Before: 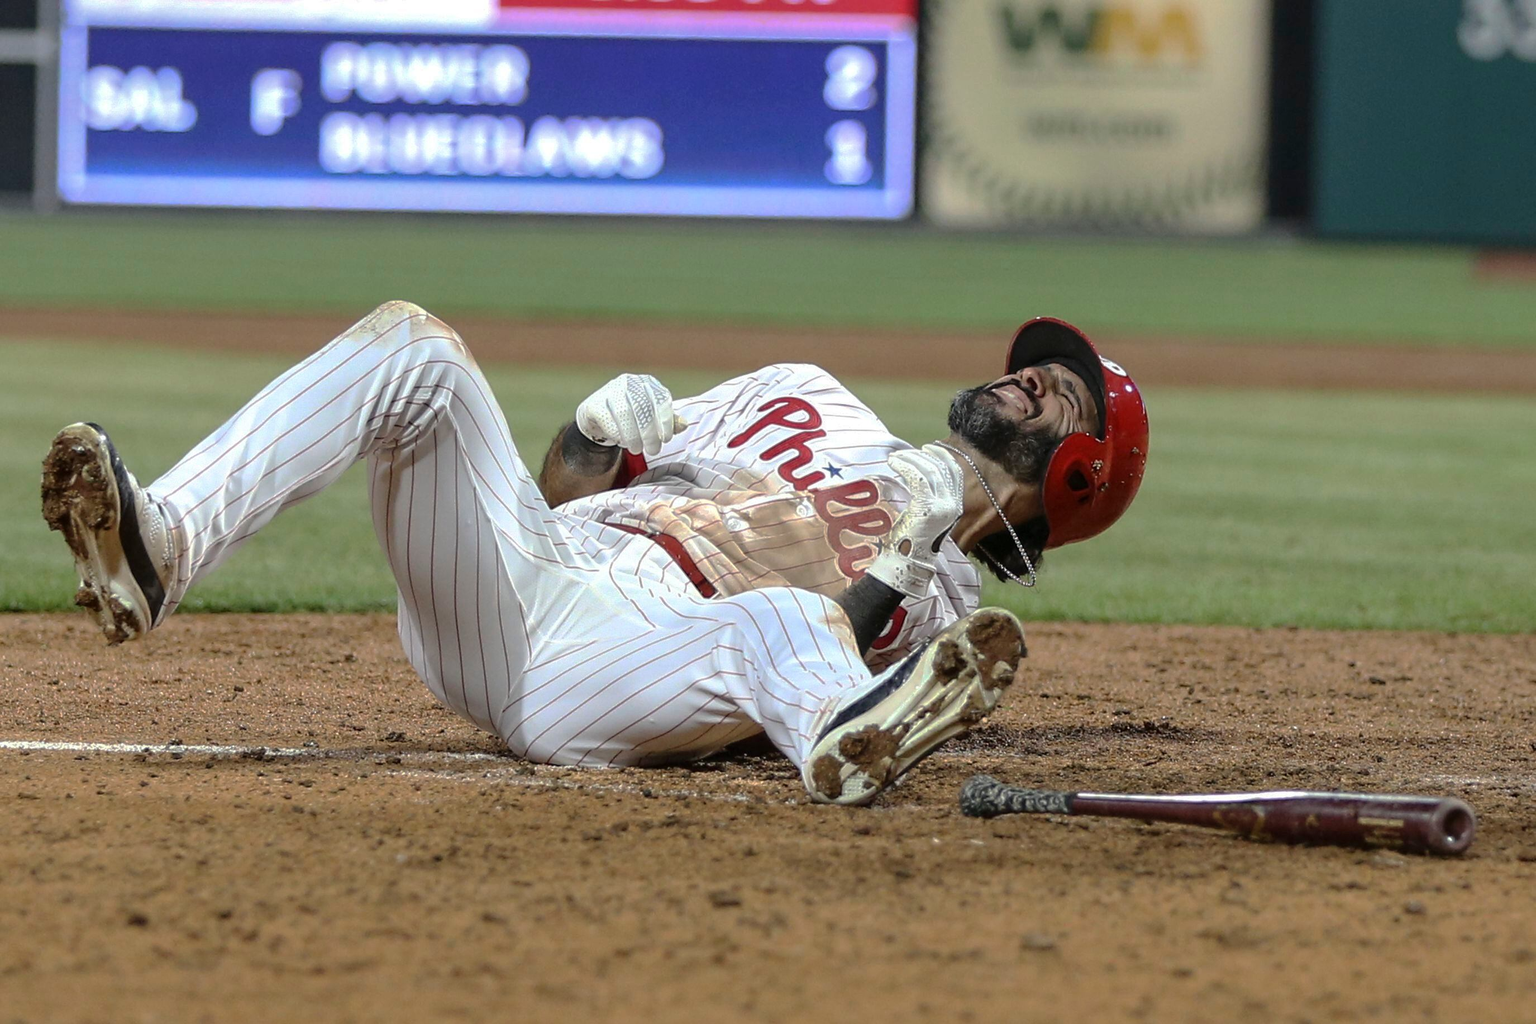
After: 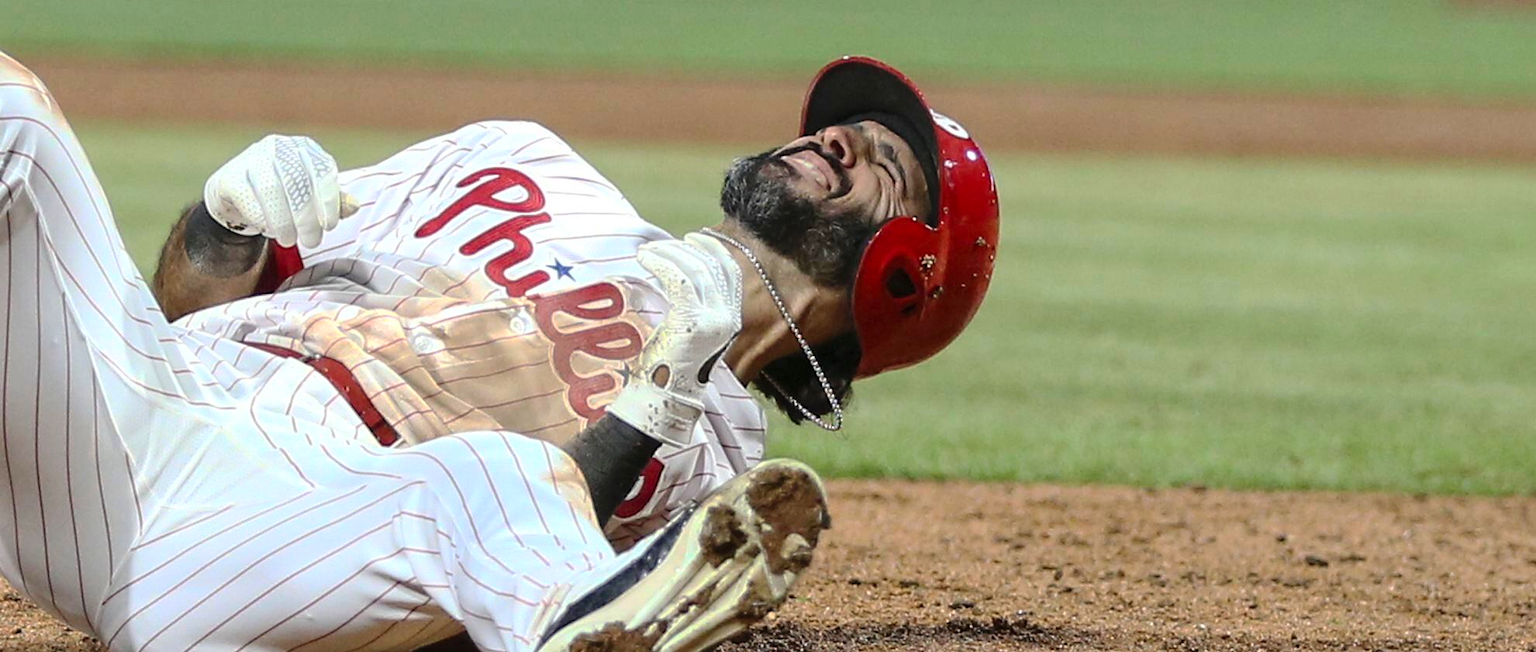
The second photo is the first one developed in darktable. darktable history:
contrast brightness saturation: contrast 0.2, brightness 0.16, saturation 0.22
crop and rotate: left 27.938%, top 27.046%, bottom 27.046%
